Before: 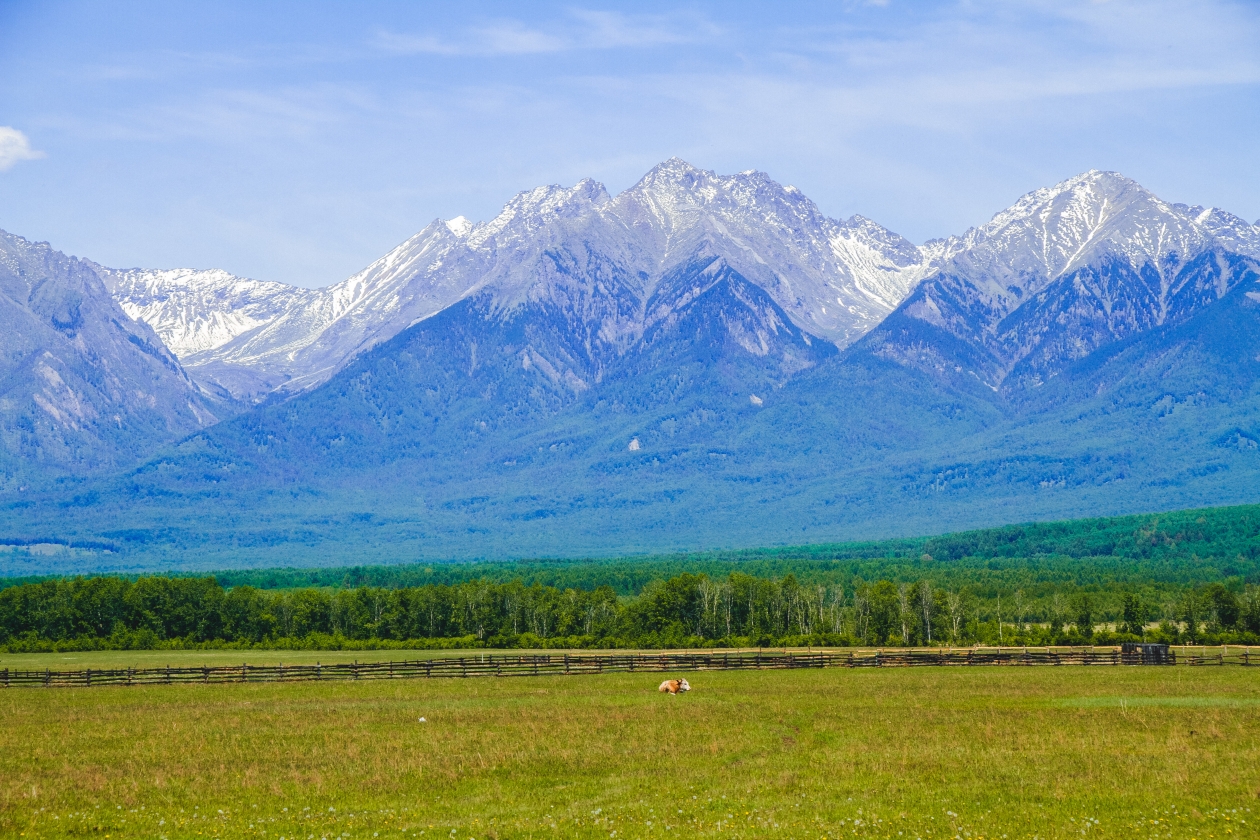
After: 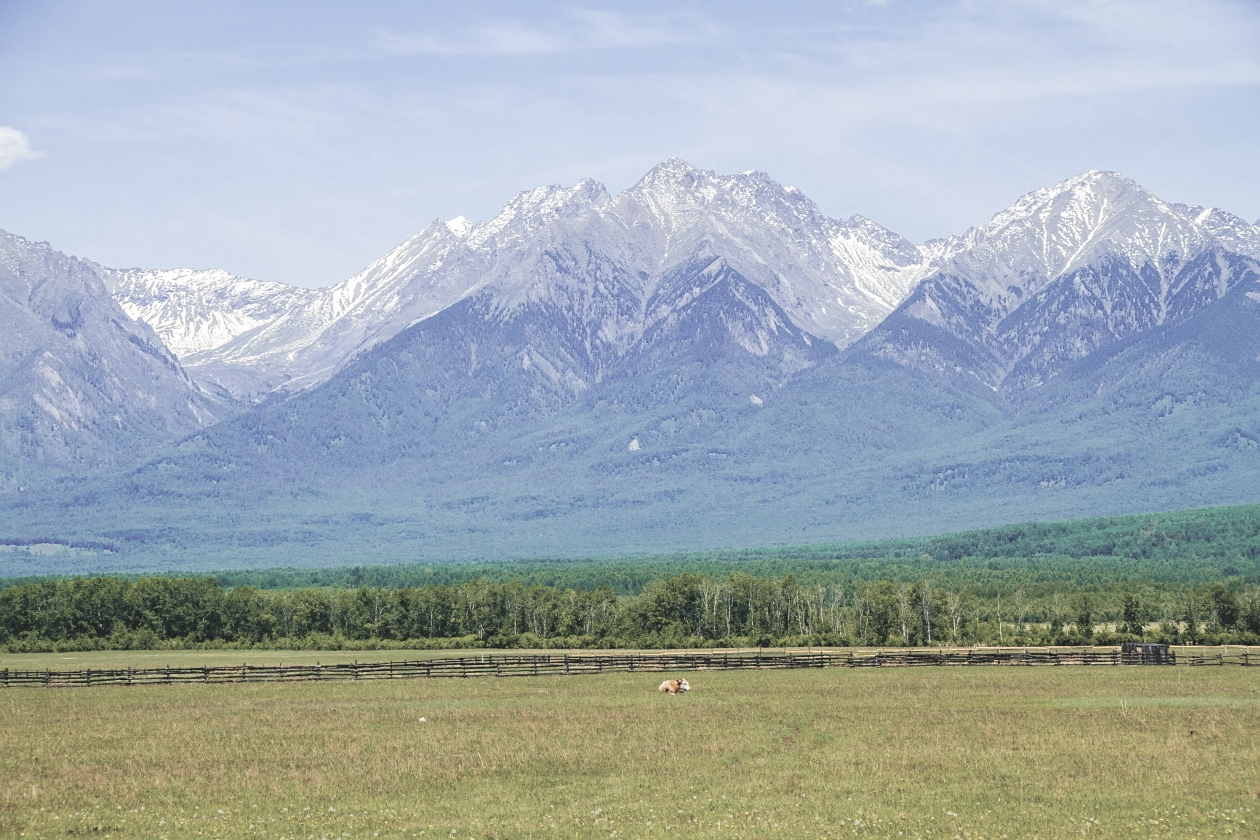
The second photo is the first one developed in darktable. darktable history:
sharpen: amount 0.2
contrast brightness saturation: brightness 0.18, saturation -0.5
